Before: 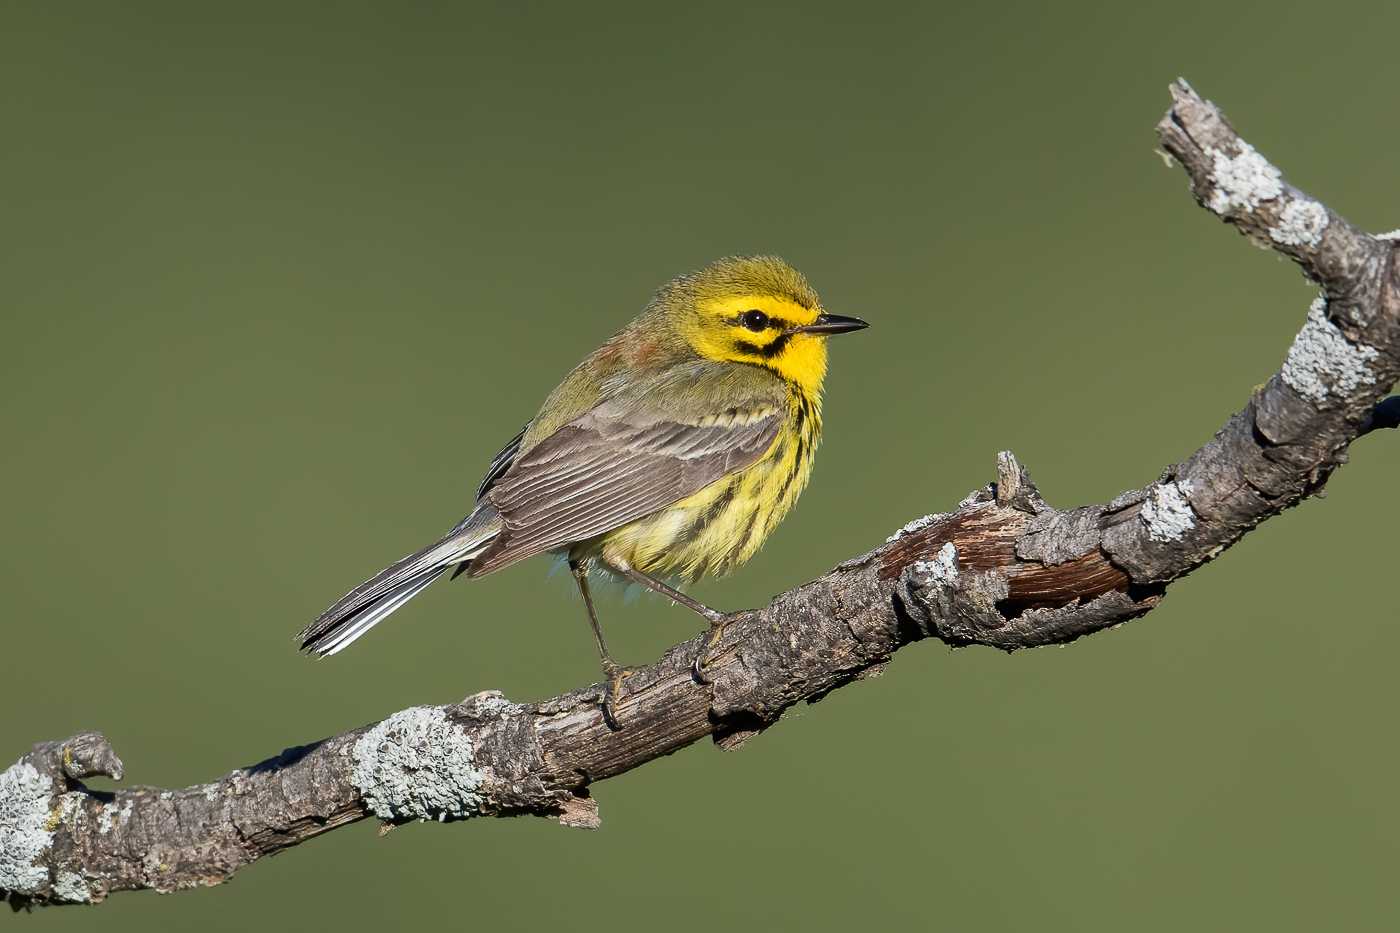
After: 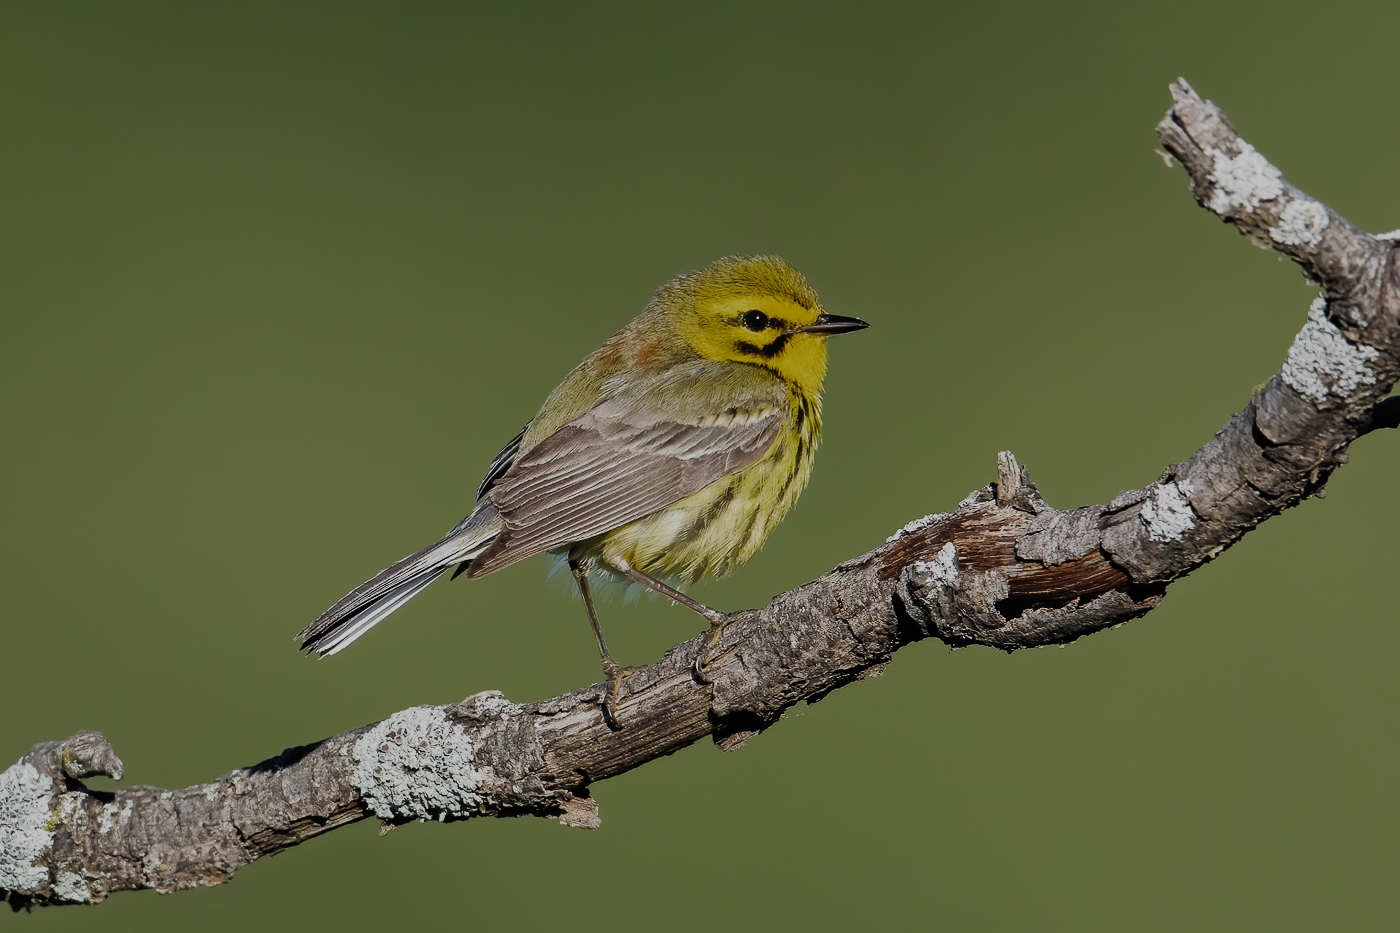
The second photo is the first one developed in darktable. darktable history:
exposure: black level correction -0.014, exposure -0.189 EV, compensate highlight preservation false
filmic rgb: black relative exposure -4.29 EV, white relative exposure 4.56 EV, hardness 2.39, contrast 1.054, preserve chrominance no, color science v4 (2020), contrast in shadows soft, contrast in highlights soft
color zones: curves: ch0 [(0.27, 0.396) (0.563, 0.504) (0.75, 0.5) (0.787, 0.307)]
